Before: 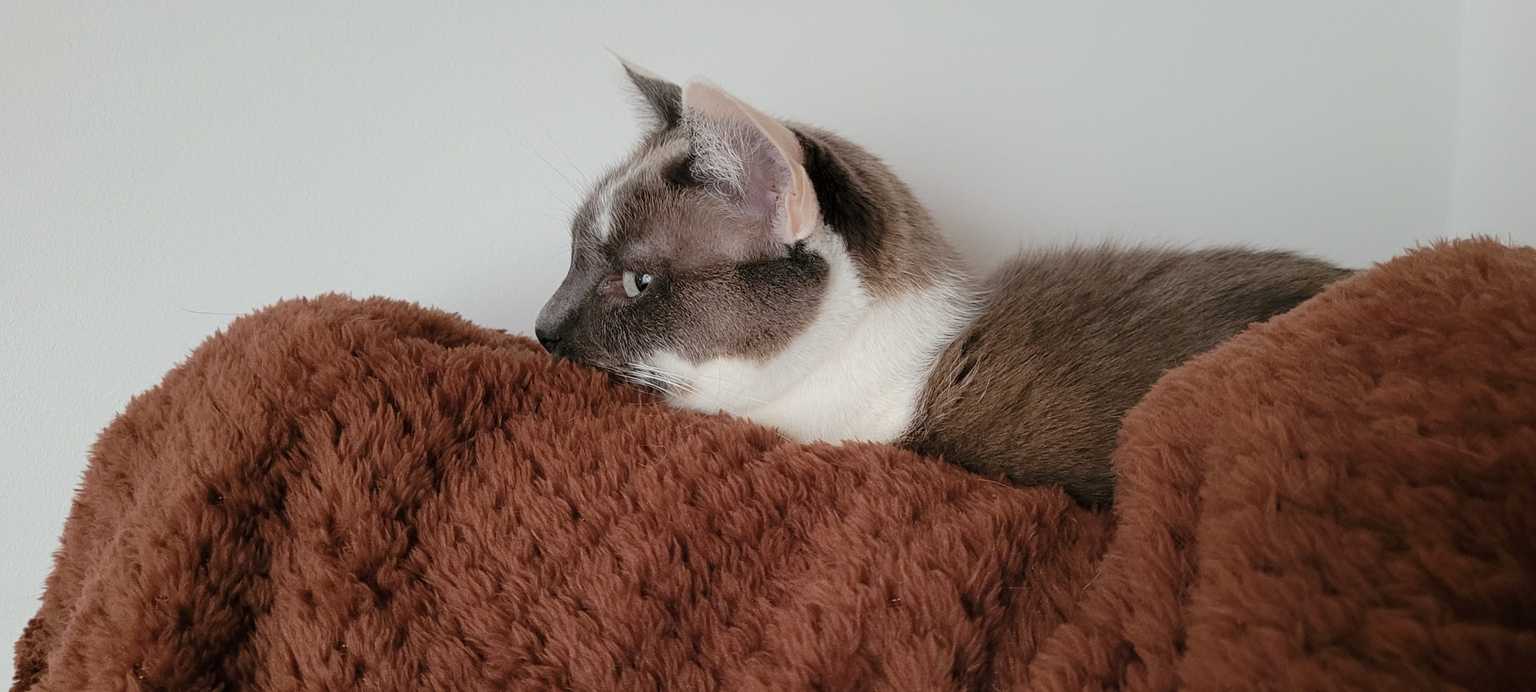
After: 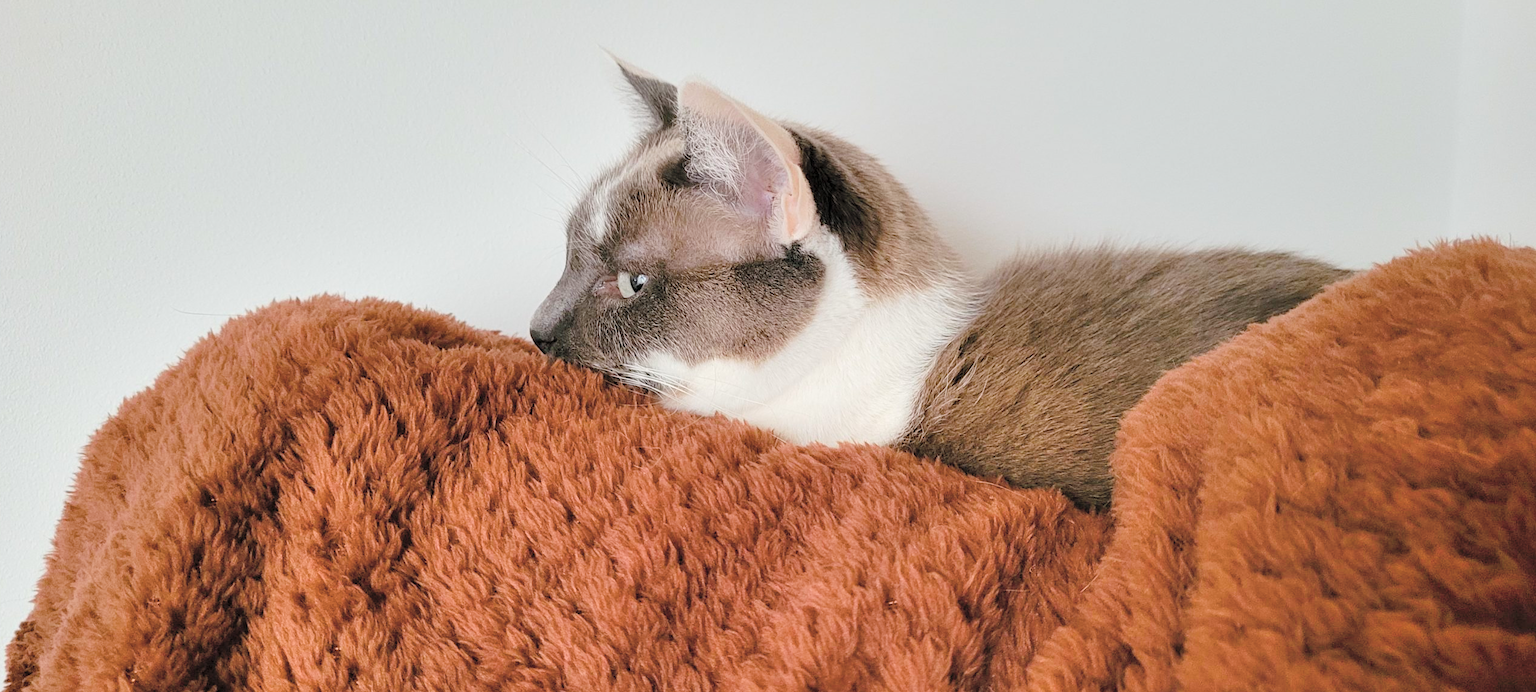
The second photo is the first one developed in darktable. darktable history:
crop and rotate: left 0.614%, top 0.179%, bottom 0.309%
global tonemap: drago (0.7, 100)
shadows and highlights: soften with gaussian
color balance rgb: perceptual saturation grading › global saturation 20%, perceptual saturation grading › highlights -25%, perceptual saturation grading › shadows 50%
